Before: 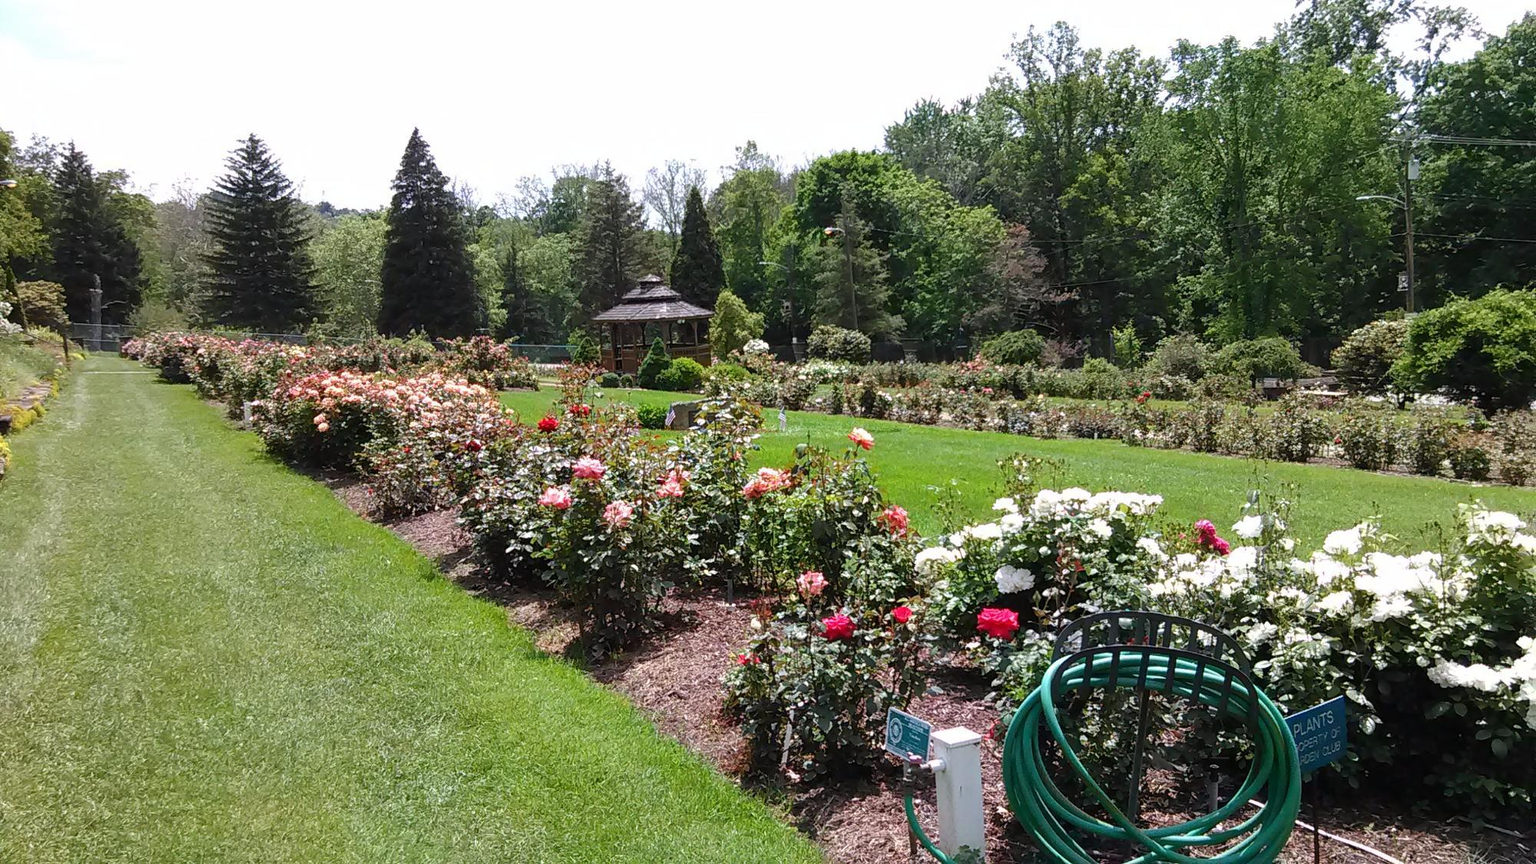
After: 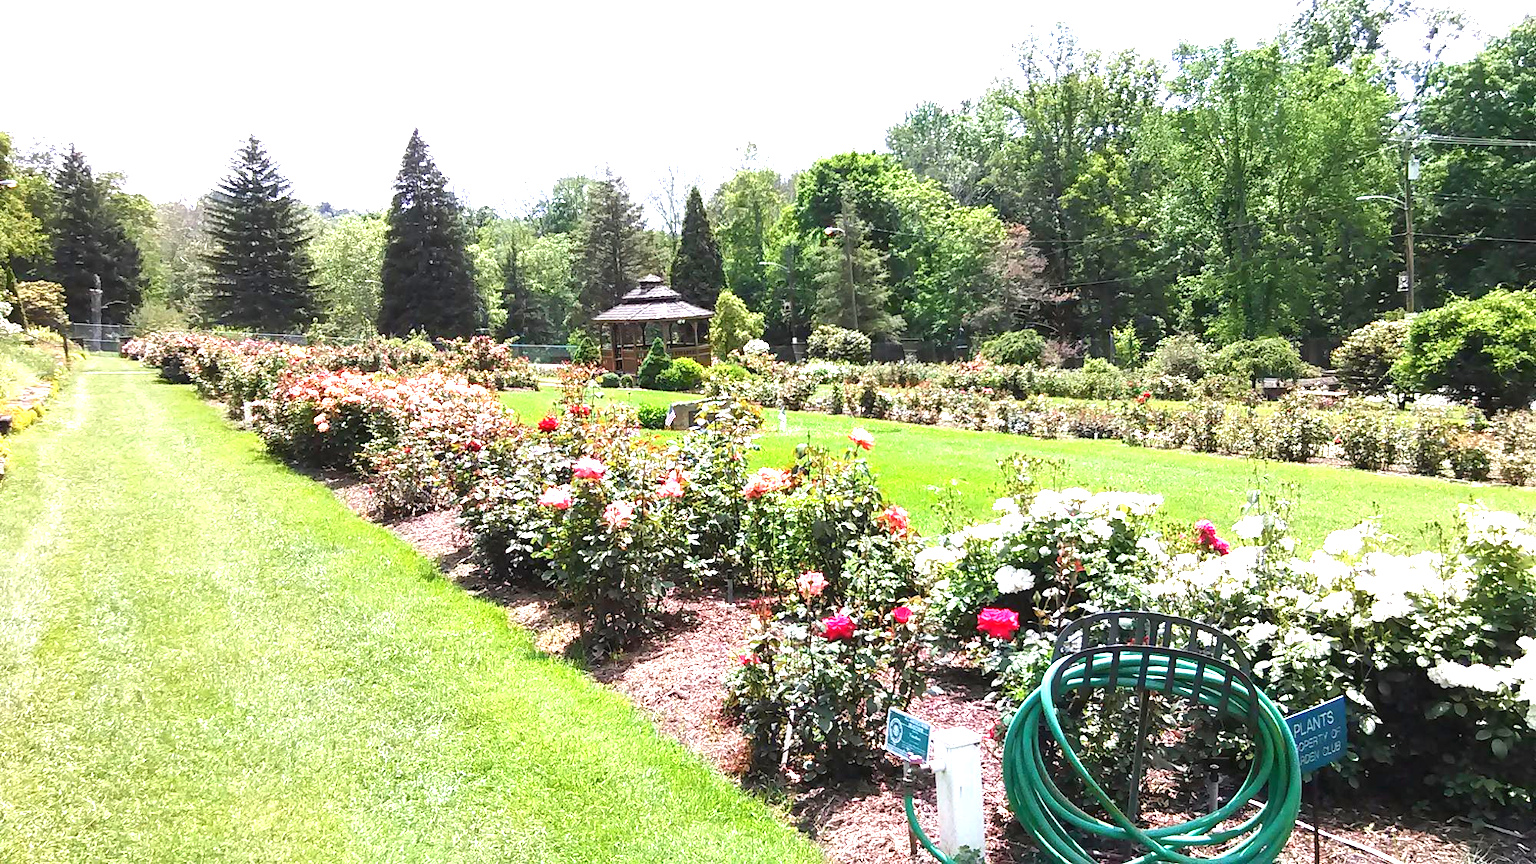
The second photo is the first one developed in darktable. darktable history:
exposure: black level correction 0, exposure 1.55 EV, compensate exposure bias true, compensate highlight preservation false
